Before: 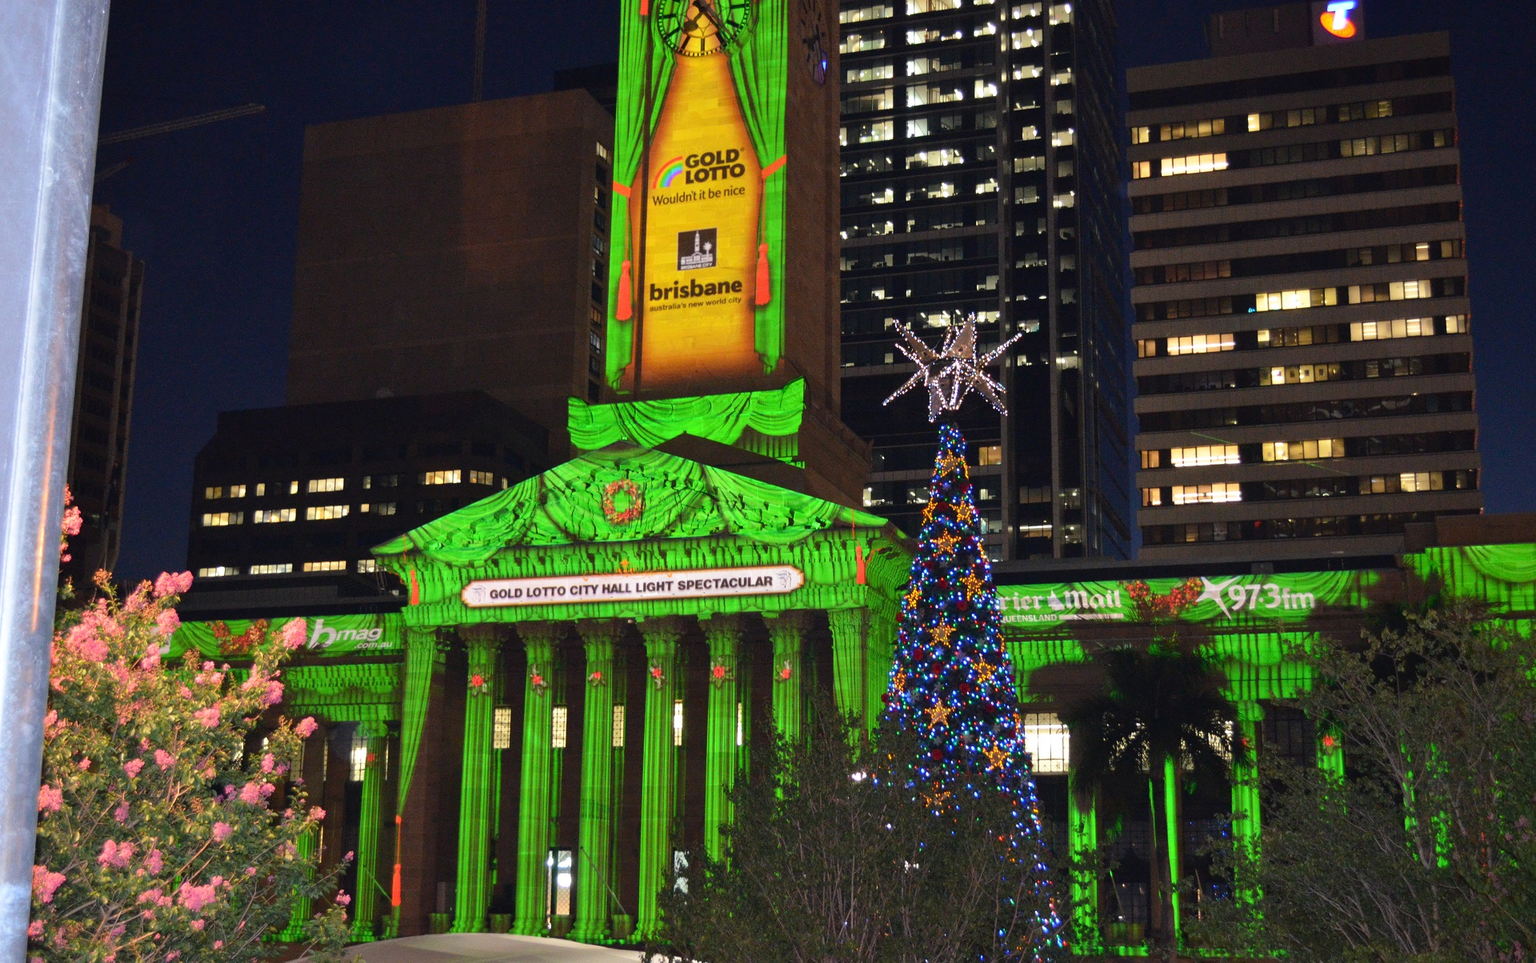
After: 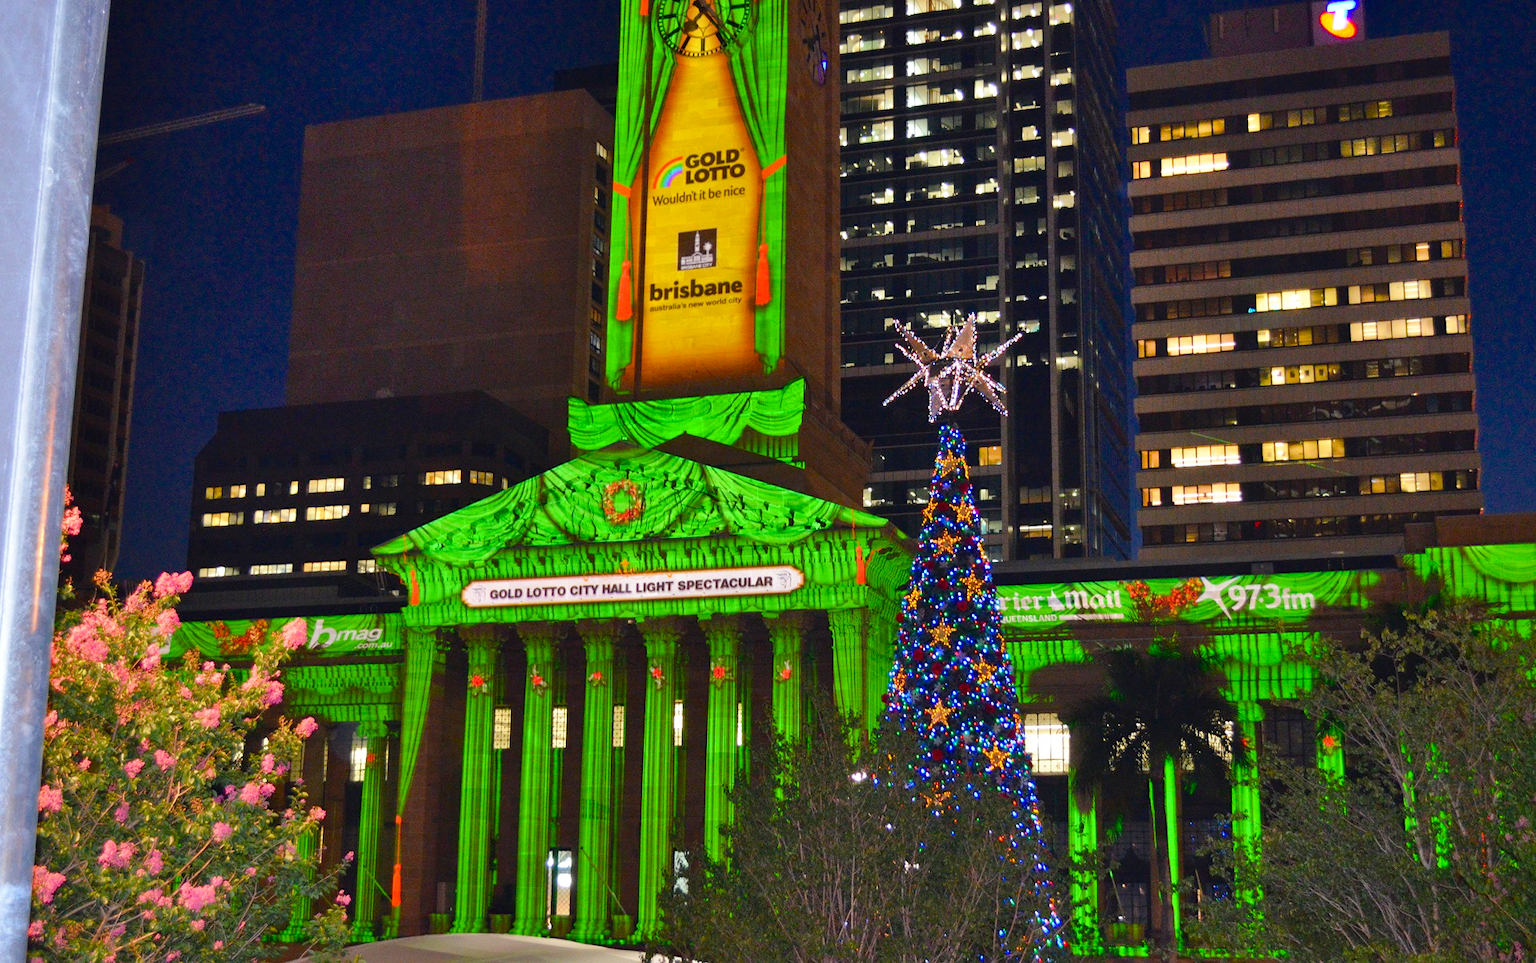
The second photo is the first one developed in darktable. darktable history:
shadows and highlights: low approximation 0.01, soften with gaussian
color balance rgb: perceptual saturation grading › global saturation 24.072%, perceptual saturation grading › highlights -24.374%, perceptual saturation grading › mid-tones 24.621%, perceptual saturation grading › shadows 39.627%
